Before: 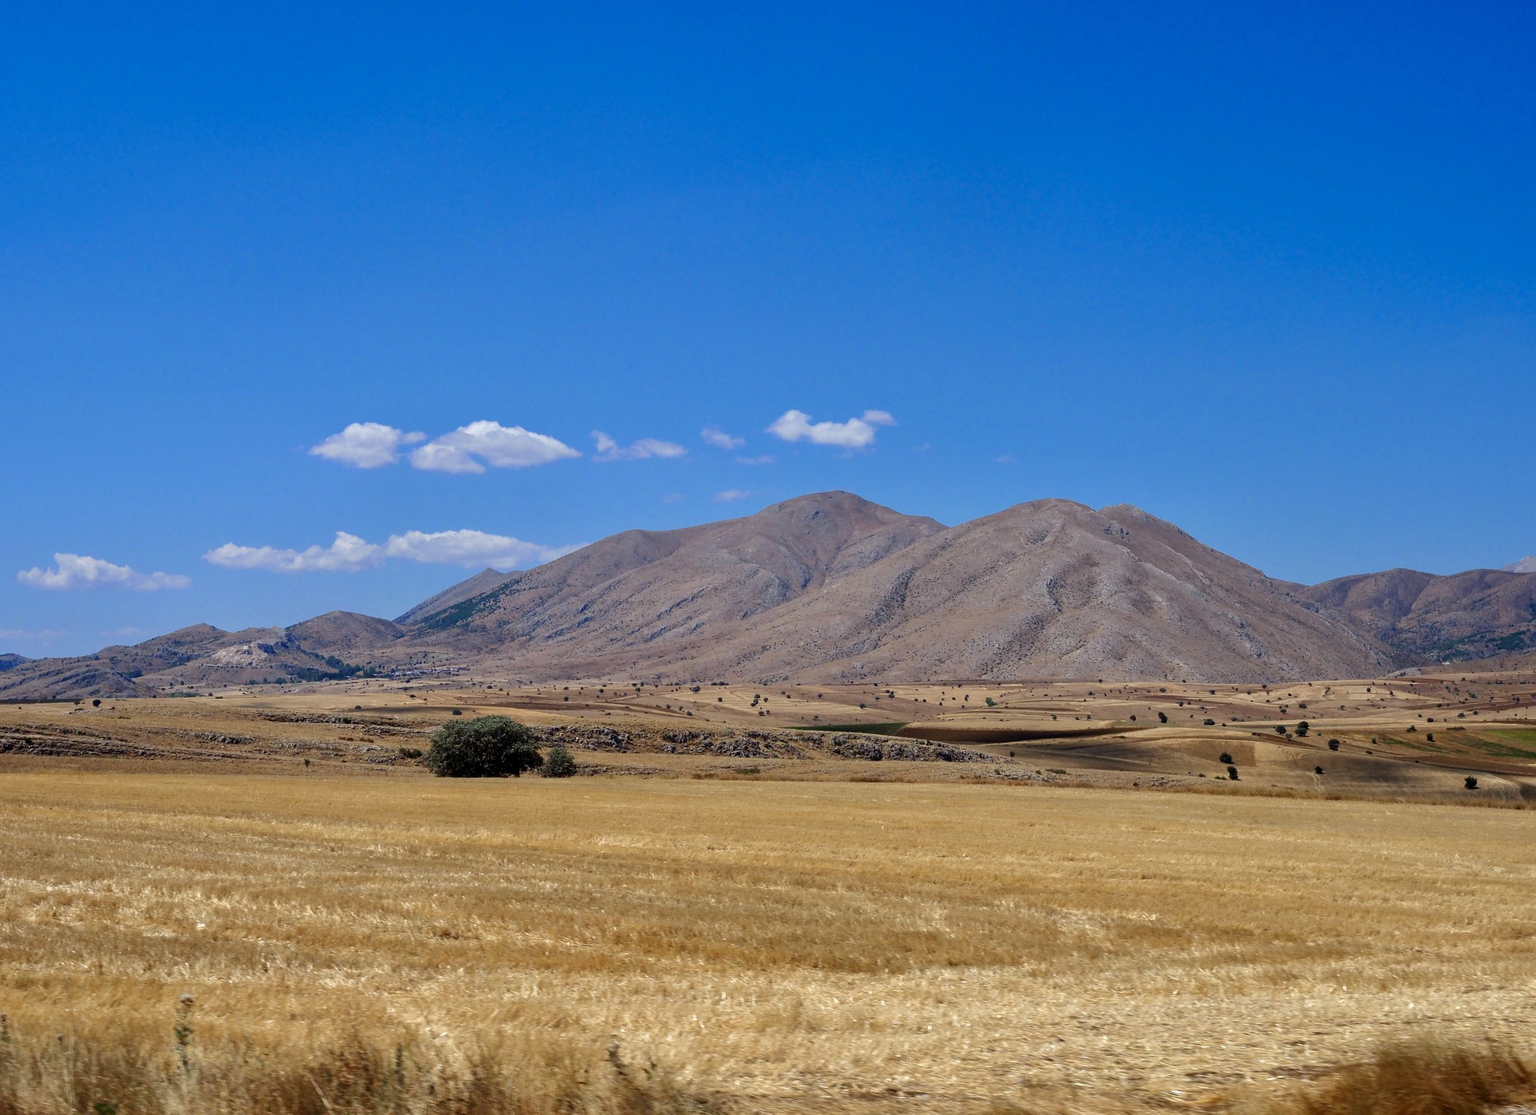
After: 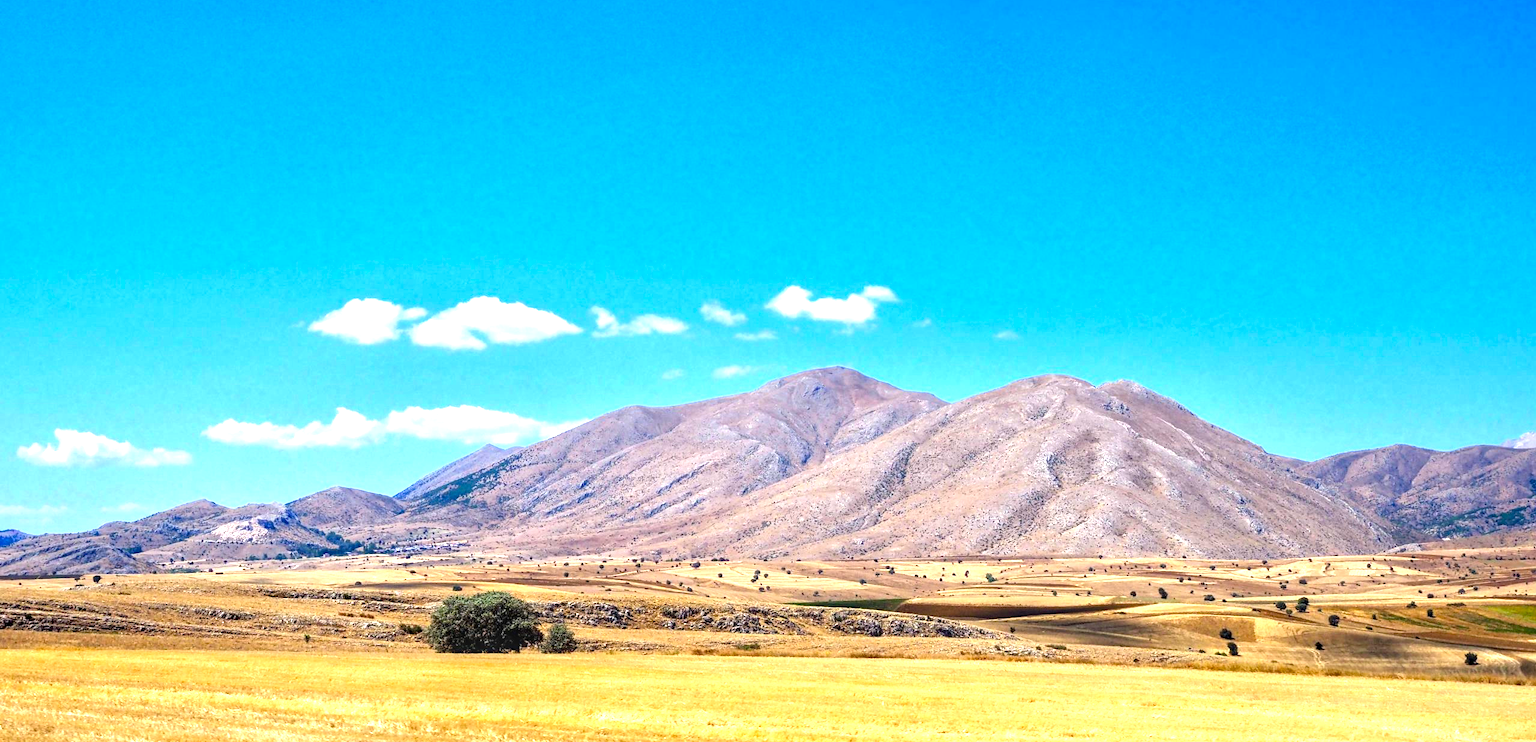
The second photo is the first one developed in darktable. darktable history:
local contrast: detail 130%
exposure: black level correction 0, exposure 1.675 EV, compensate exposure bias true, compensate highlight preservation false
crop: top 11.166%, bottom 22.168%
color balance rgb: perceptual saturation grading › global saturation 20%, global vibrance 20%
